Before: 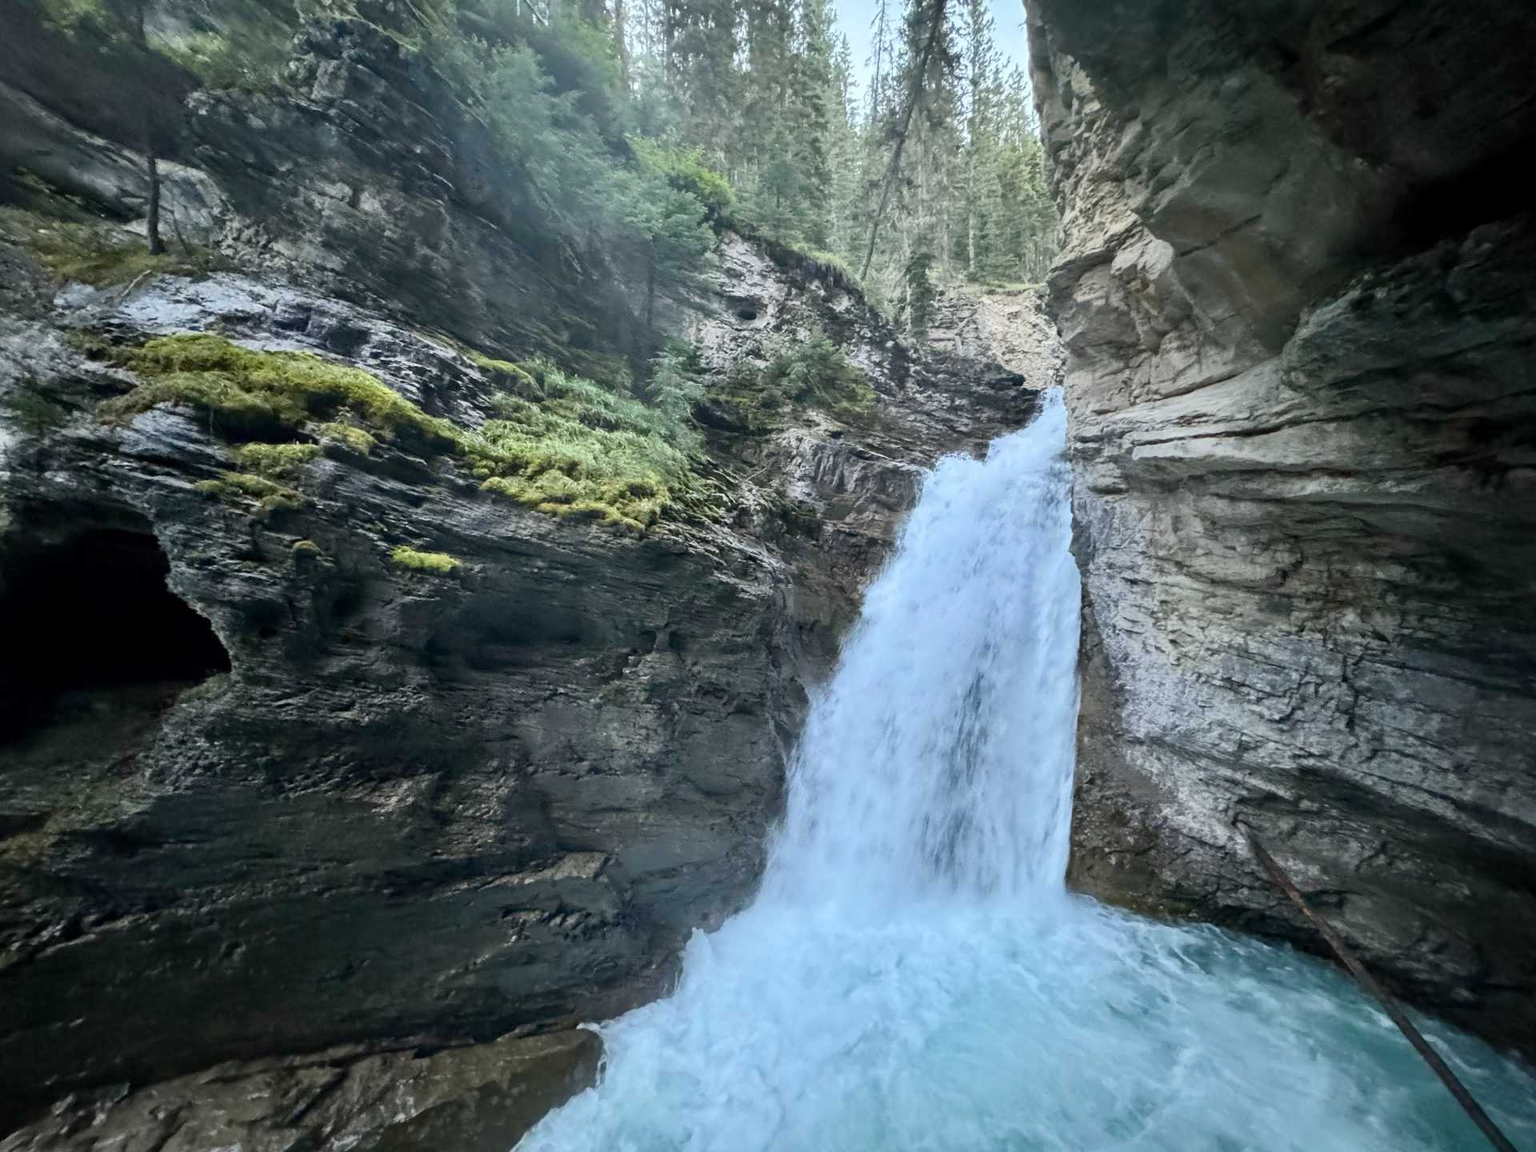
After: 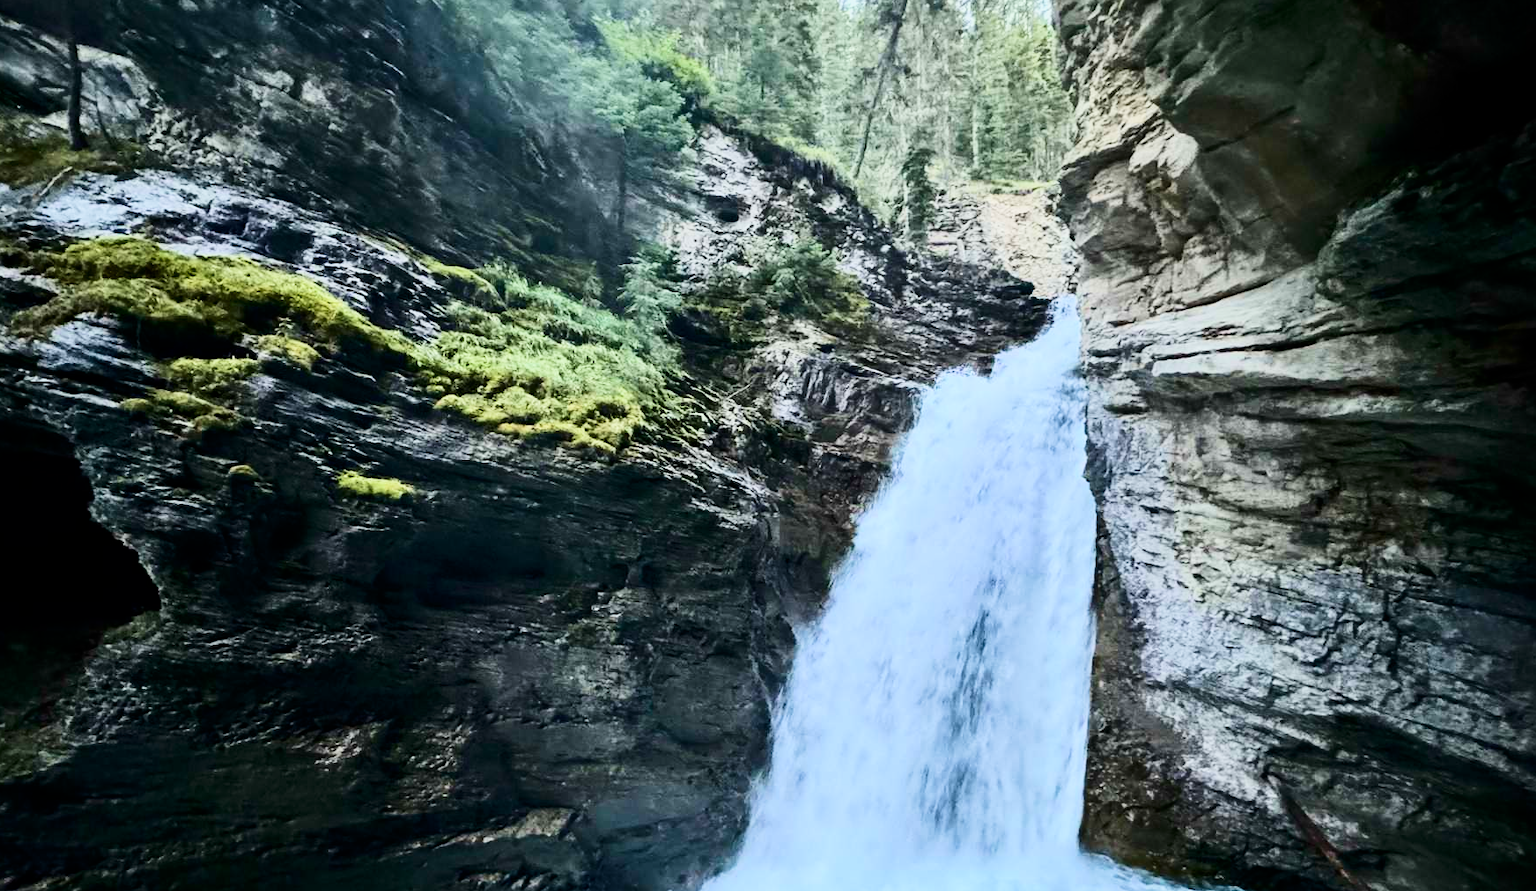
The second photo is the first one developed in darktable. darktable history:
crop: left 5.596%, top 10.314%, right 3.534%, bottom 19.395%
velvia: on, module defaults
filmic rgb: hardness 4.17
contrast brightness saturation: contrast 0.4, brightness 0.05, saturation 0.25
